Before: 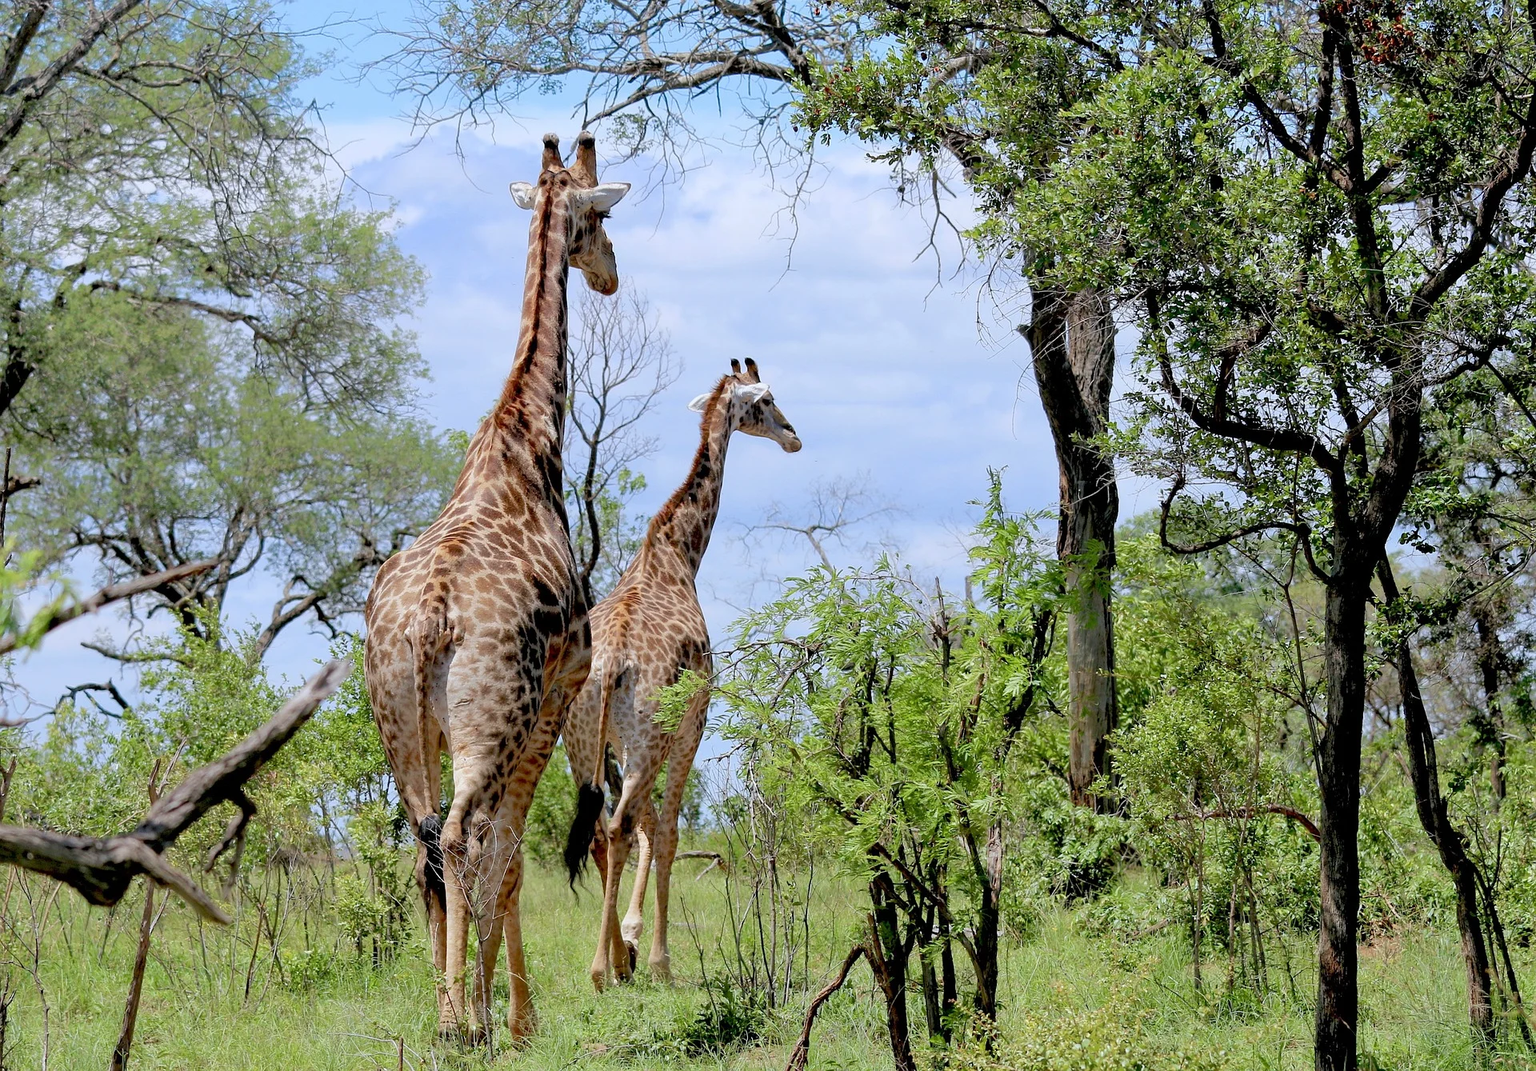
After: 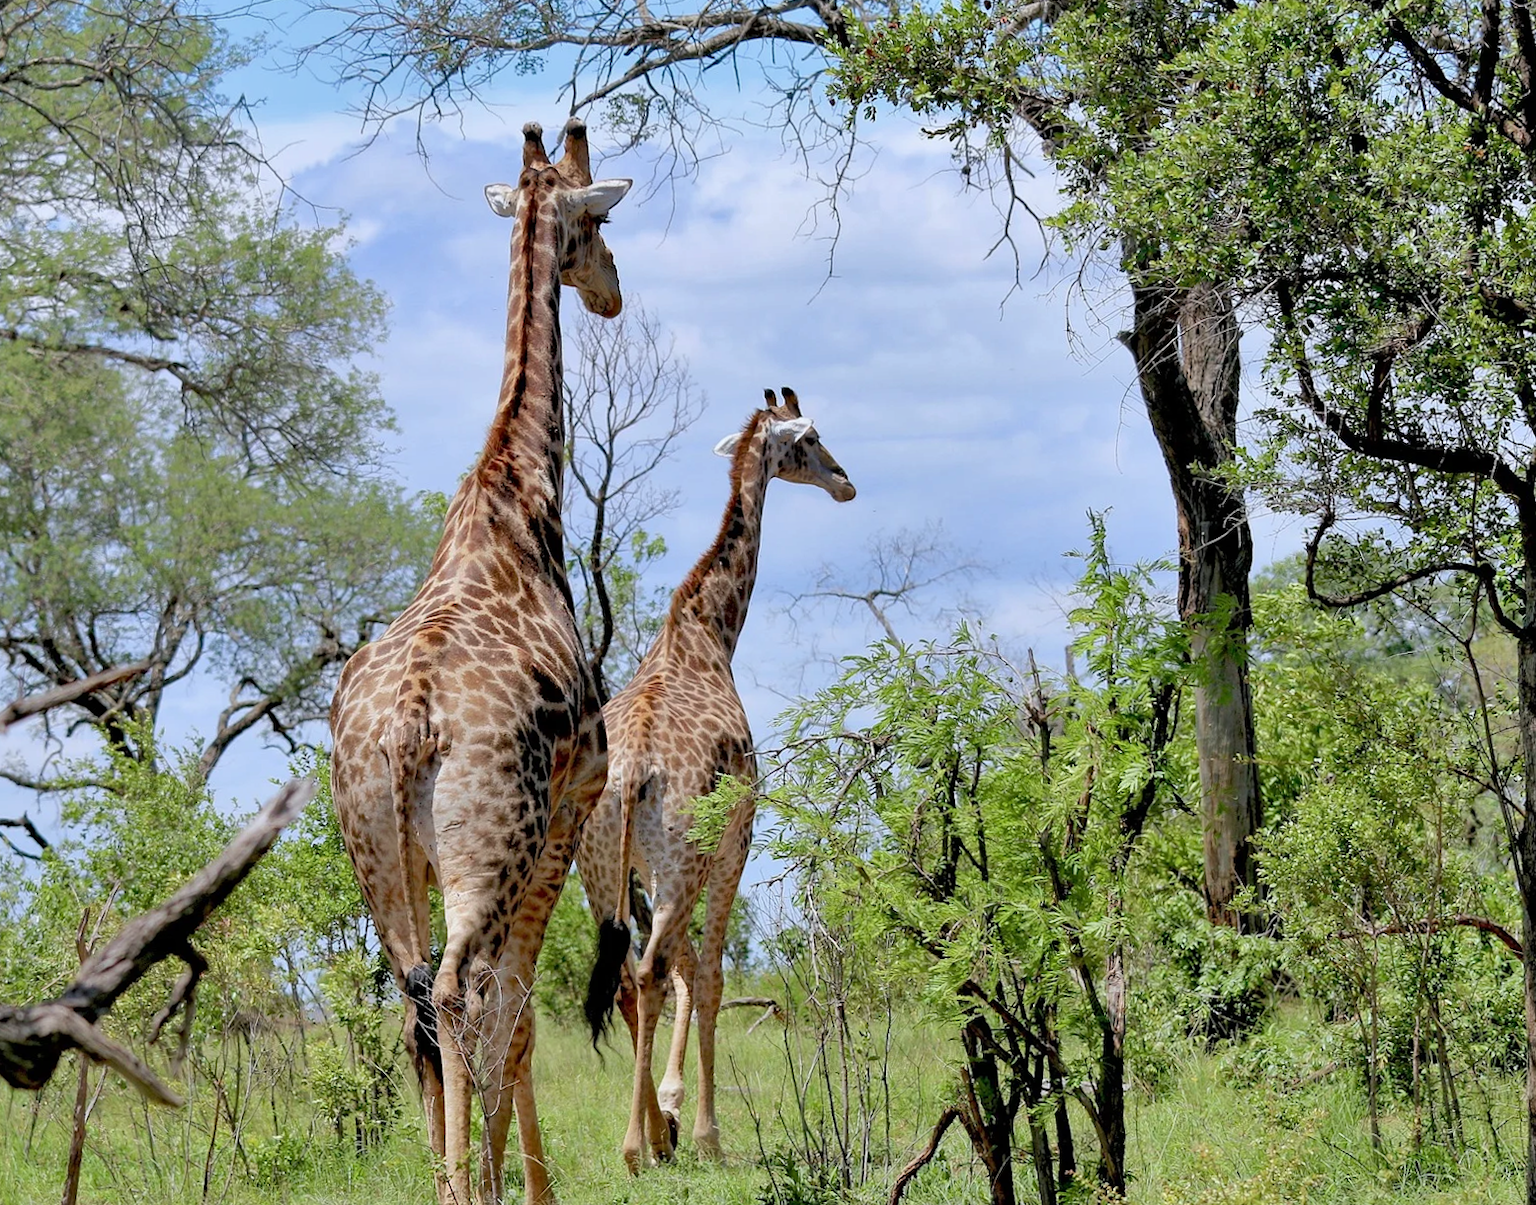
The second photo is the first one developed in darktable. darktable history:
rotate and perspective: rotation -1.32°, lens shift (horizontal) -0.031, crop left 0.015, crop right 0.985, crop top 0.047, crop bottom 0.982
crop and rotate: angle 1°, left 4.281%, top 0.642%, right 11.383%, bottom 2.486%
shadows and highlights: soften with gaussian
